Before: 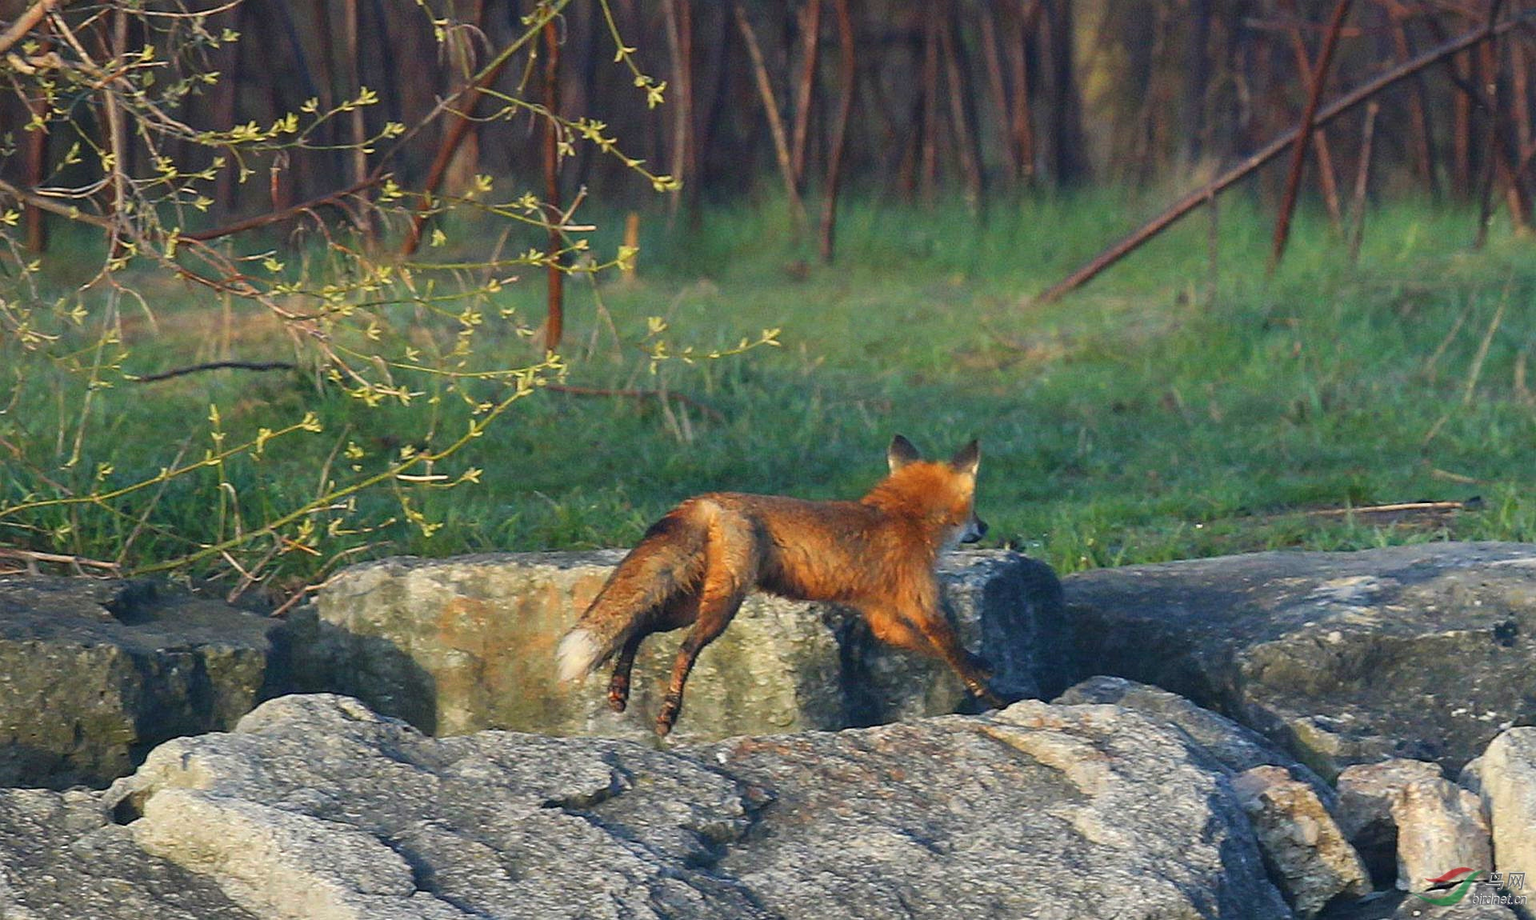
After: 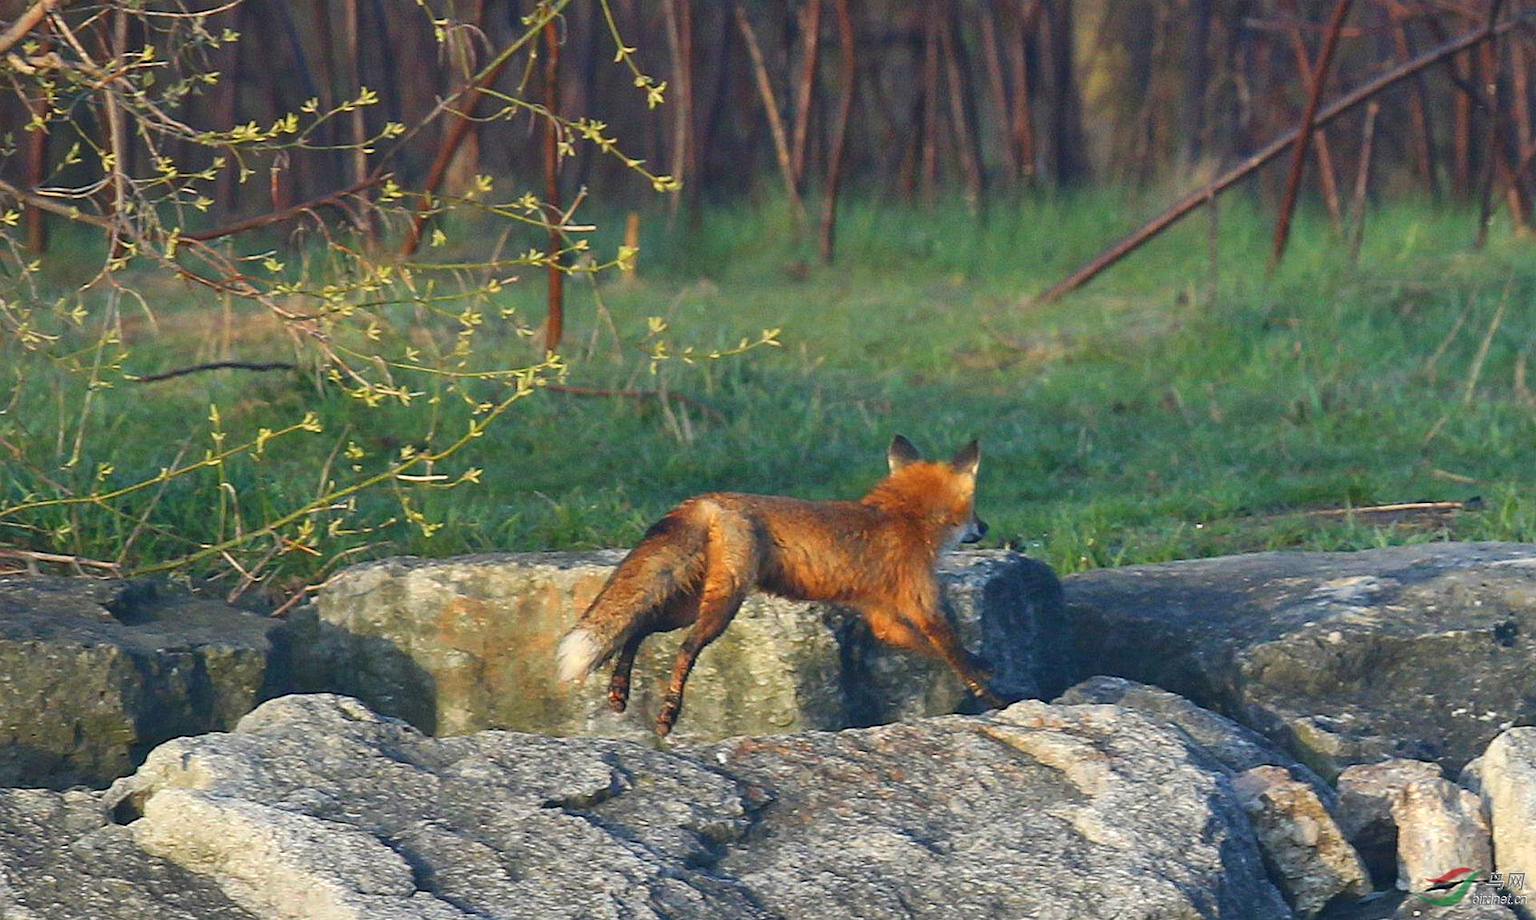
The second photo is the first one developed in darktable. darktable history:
exposure: black level correction 0.001, exposure 0.5 EV, compensate highlight preservation false
tone equalizer: -8 EV 0.272 EV, -7 EV 0.381 EV, -6 EV 0.424 EV, -5 EV 0.277 EV, -3 EV -0.277 EV, -2 EV -0.401 EV, -1 EV -0.402 EV, +0 EV -0.263 EV, mask exposure compensation -0.491 EV
